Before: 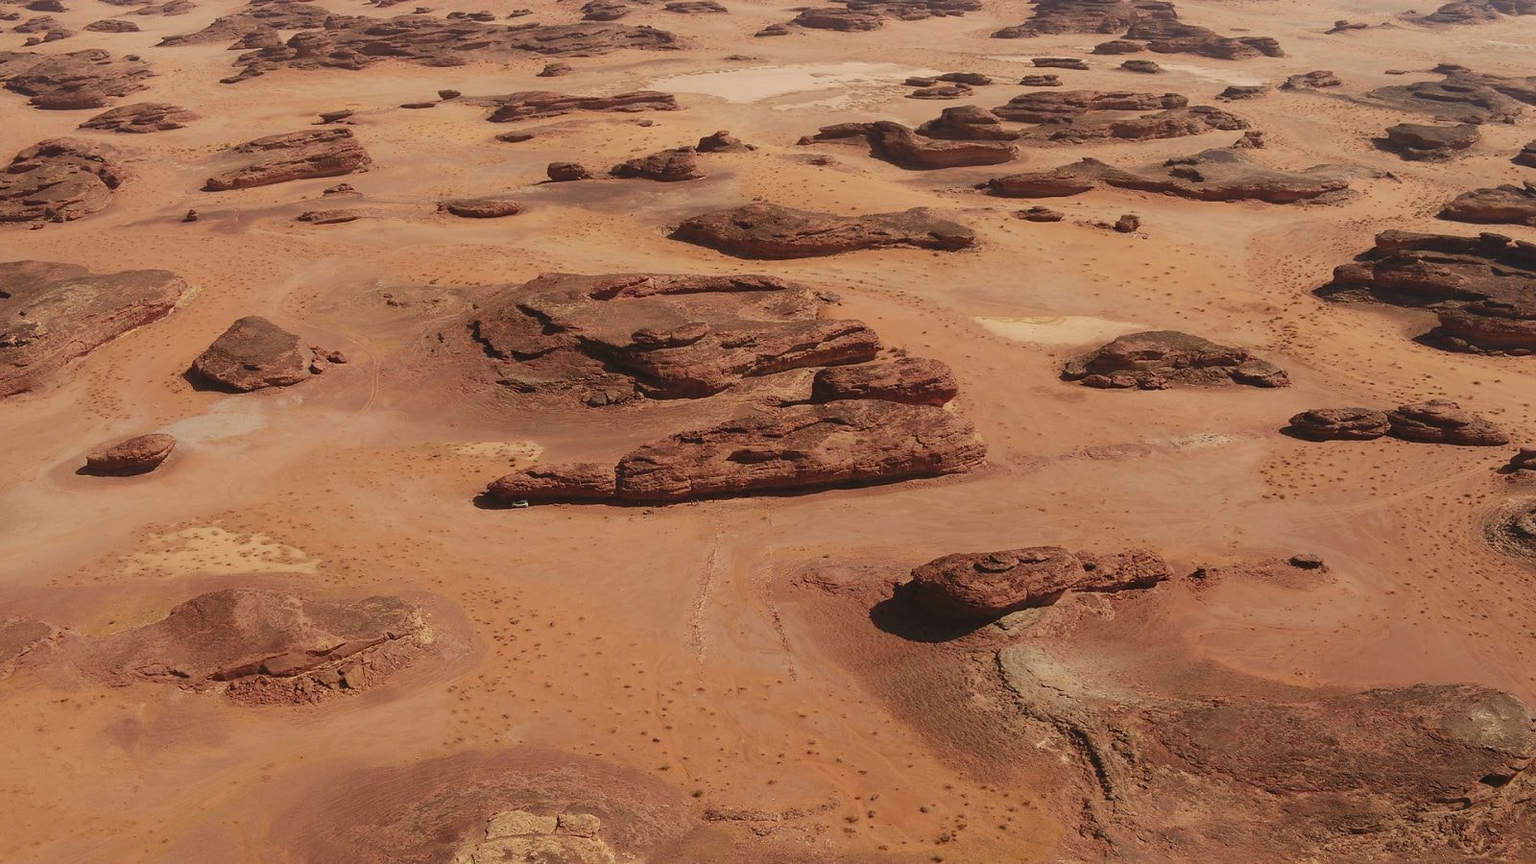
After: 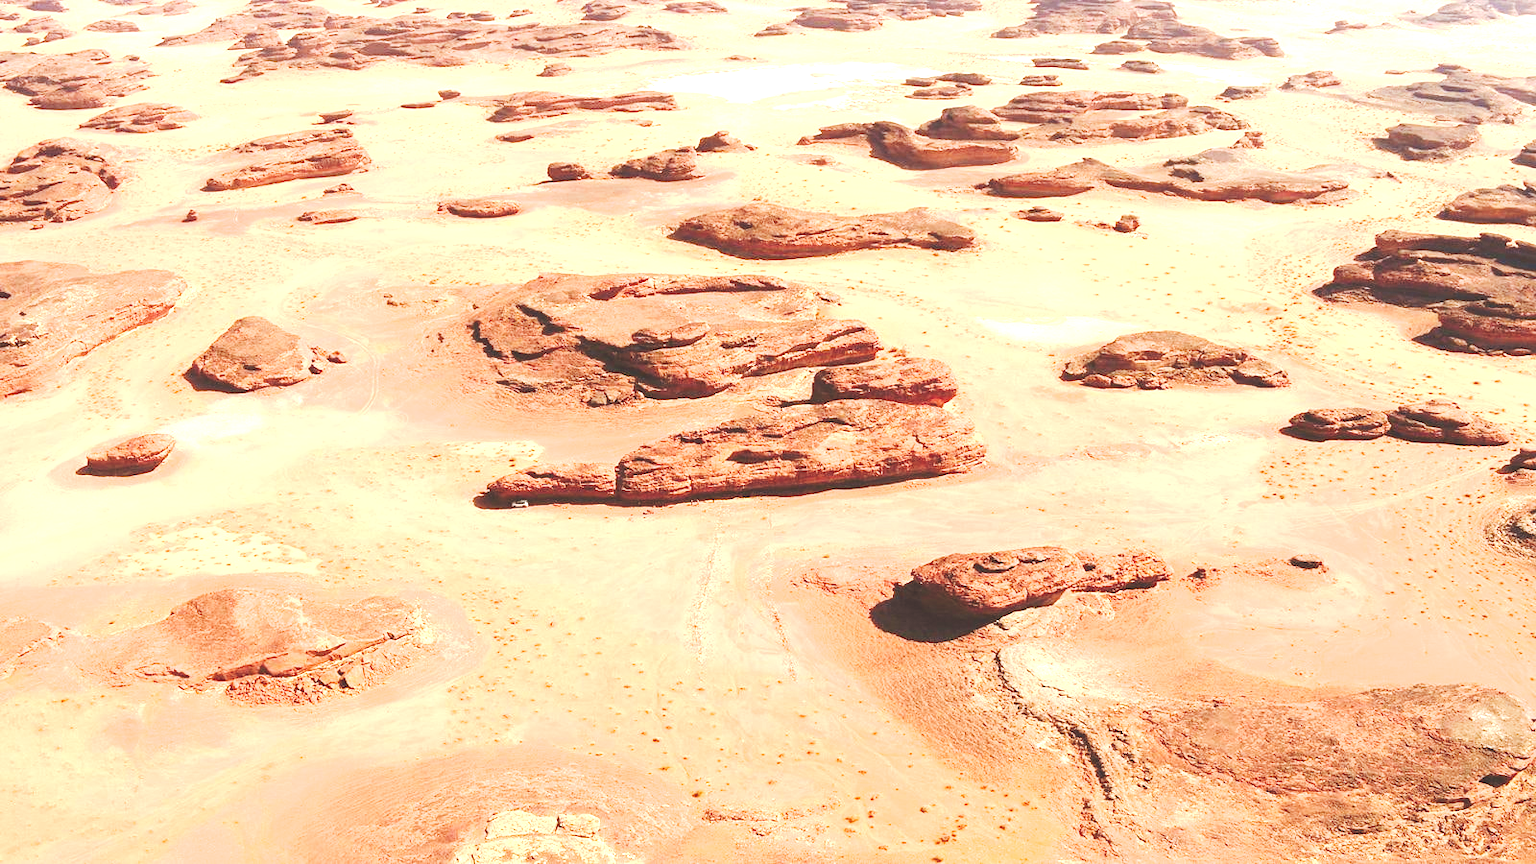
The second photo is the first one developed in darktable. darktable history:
tone curve: curves: ch0 [(0, 0) (0.003, 0.17) (0.011, 0.17) (0.025, 0.17) (0.044, 0.168) (0.069, 0.167) (0.1, 0.173) (0.136, 0.181) (0.177, 0.199) (0.224, 0.226) (0.277, 0.271) (0.335, 0.333) (0.399, 0.419) (0.468, 0.52) (0.543, 0.621) (0.623, 0.716) (0.709, 0.795) (0.801, 0.867) (0.898, 0.914) (1, 1)], preserve colors none
exposure: black level correction 0, exposure 2 EV, compensate highlight preservation false
